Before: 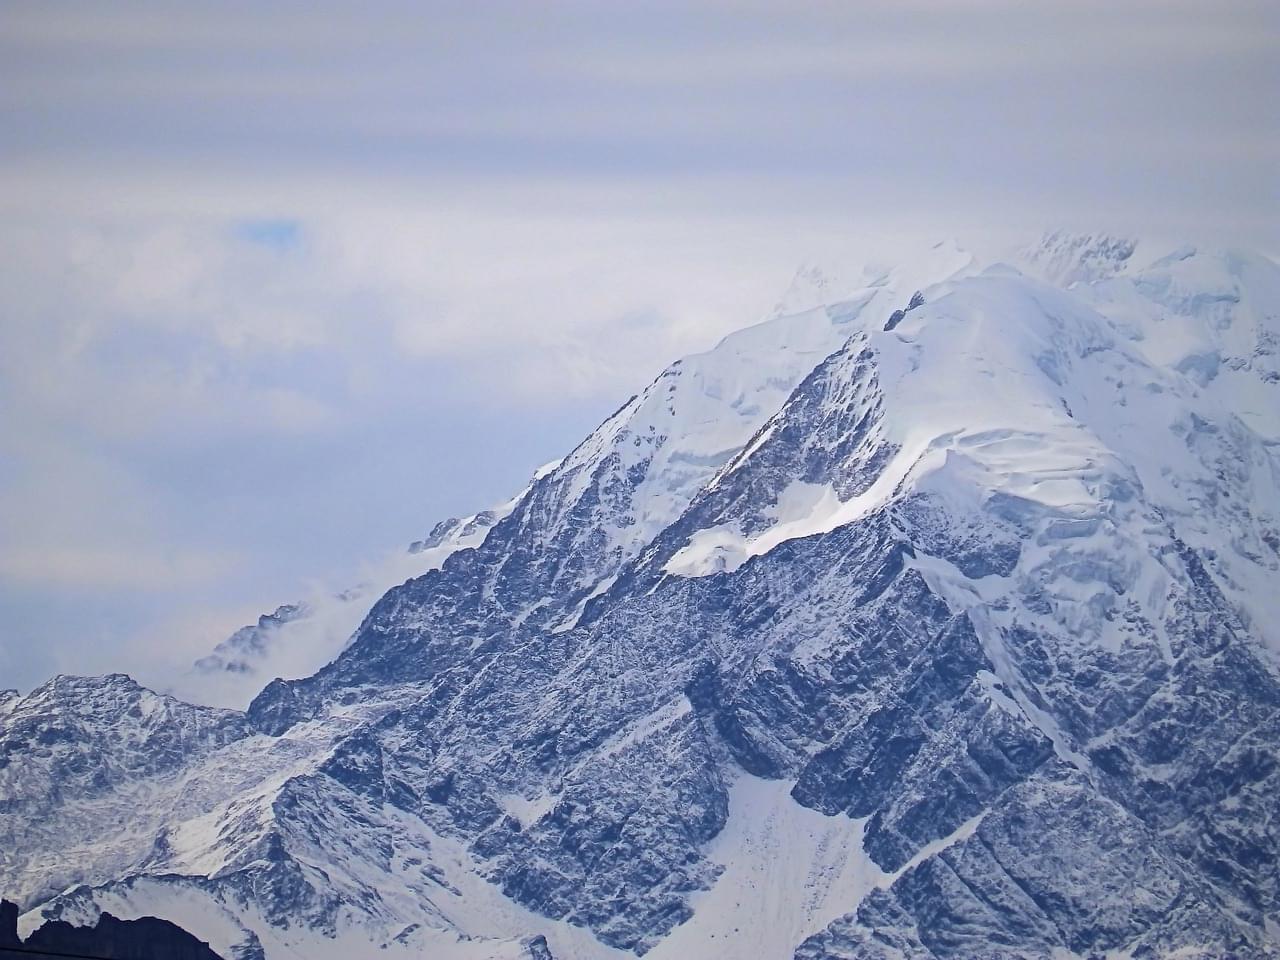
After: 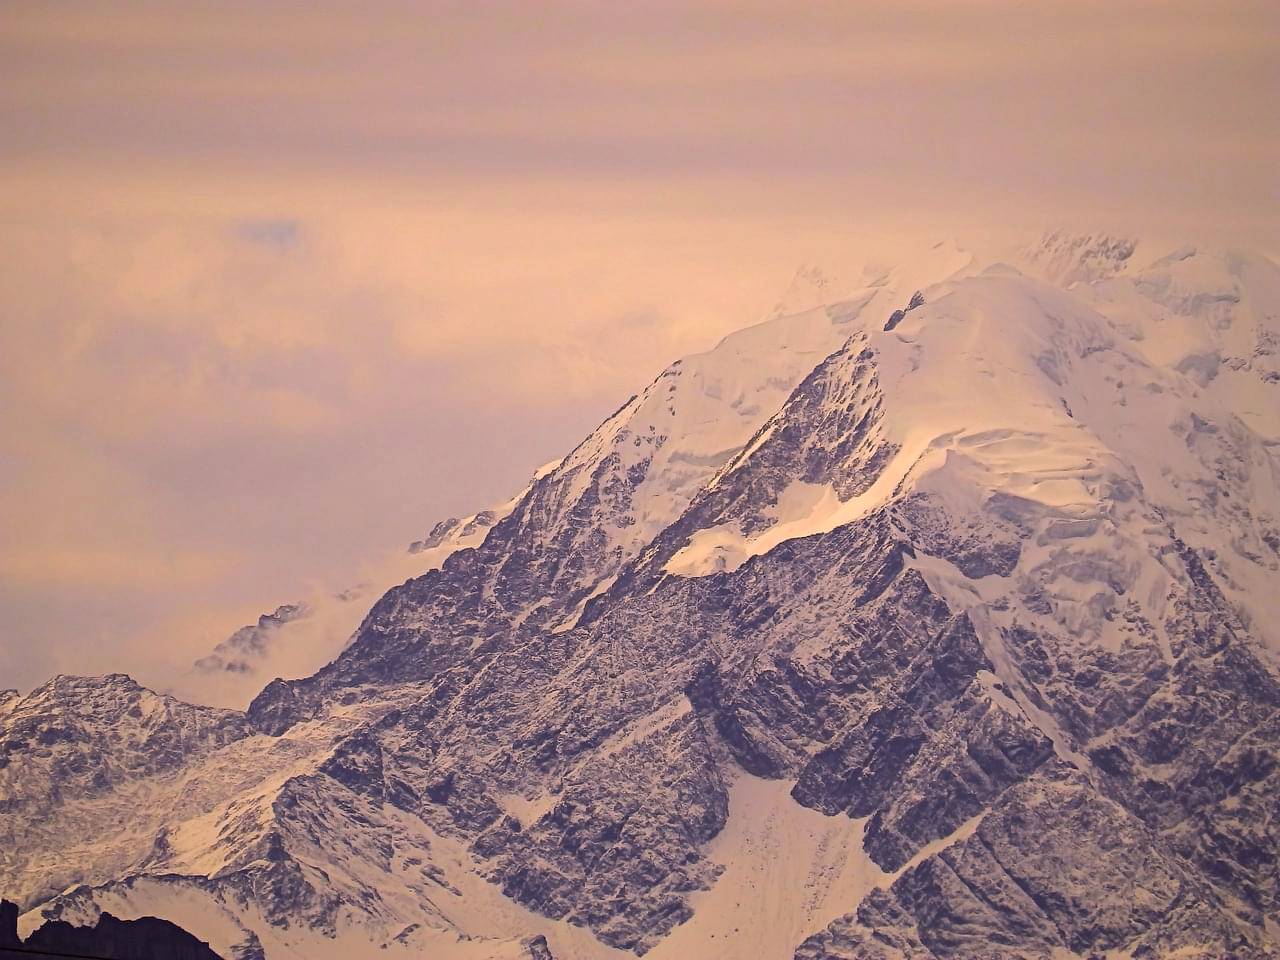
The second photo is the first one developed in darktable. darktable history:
exposure: exposure -0.183 EV, compensate highlight preservation false
color correction: highlights a* 18.06, highlights b* 34.73, shadows a* 1.86, shadows b* 5.99, saturation 1.05
color zones: curves: ch0 [(0, 0.5) (0.143, 0.5) (0.286, 0.5) (0.429, 0.5) (0.571, 0.5) (0.714, 0.476) (0.857, 0.5) (1, 0.5)]; ch2 [(0, 0.5) (0.143, 0.5) (0.286, 0.5) (0.429, 0.5) (0.571, 0.5) (0.714, 0.487) (0.857, 0.5) (1, 0.5)]
